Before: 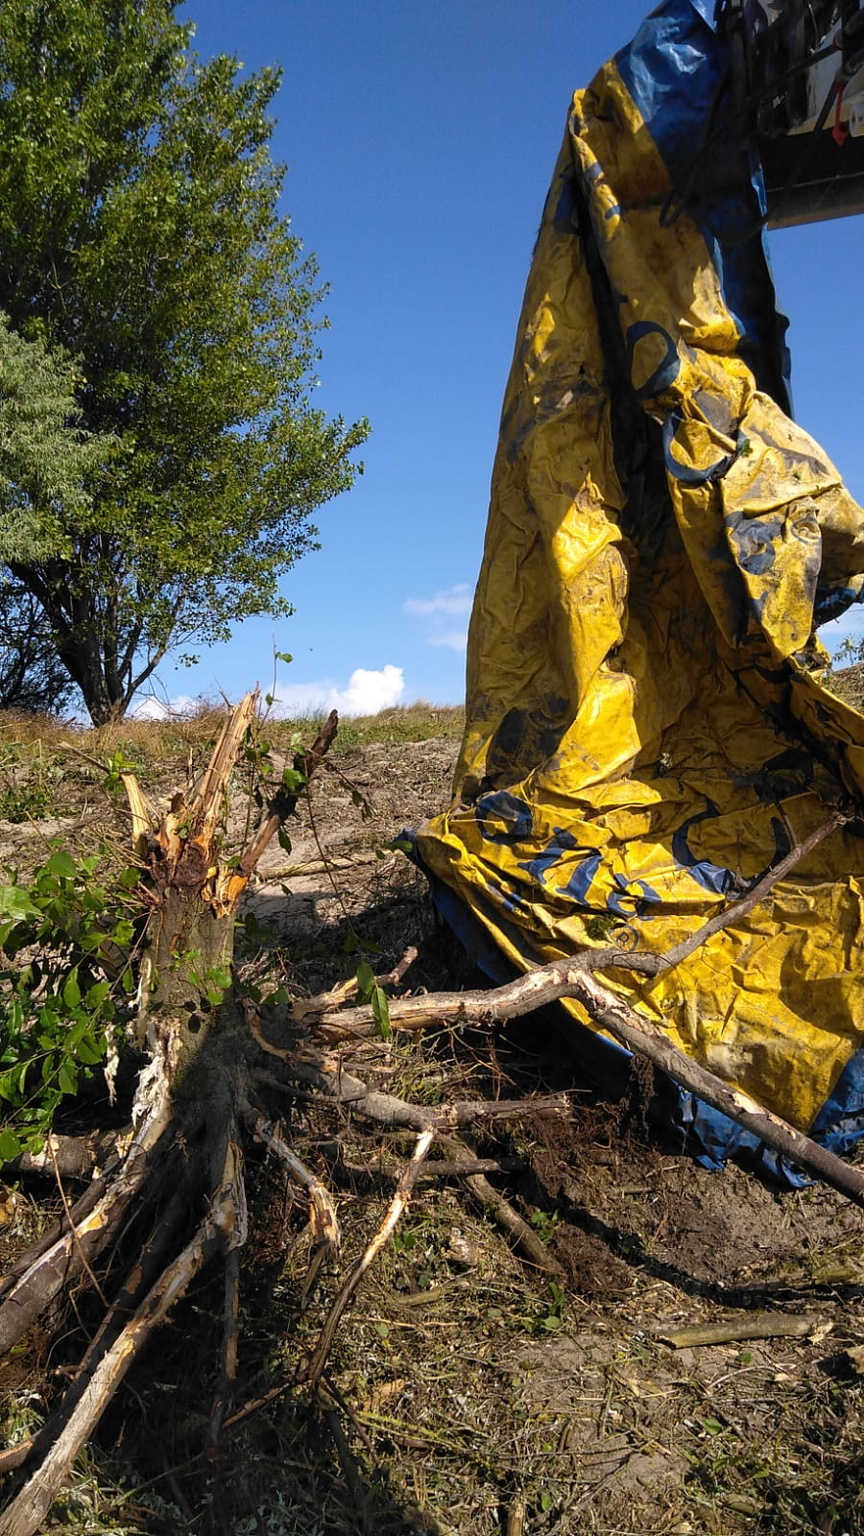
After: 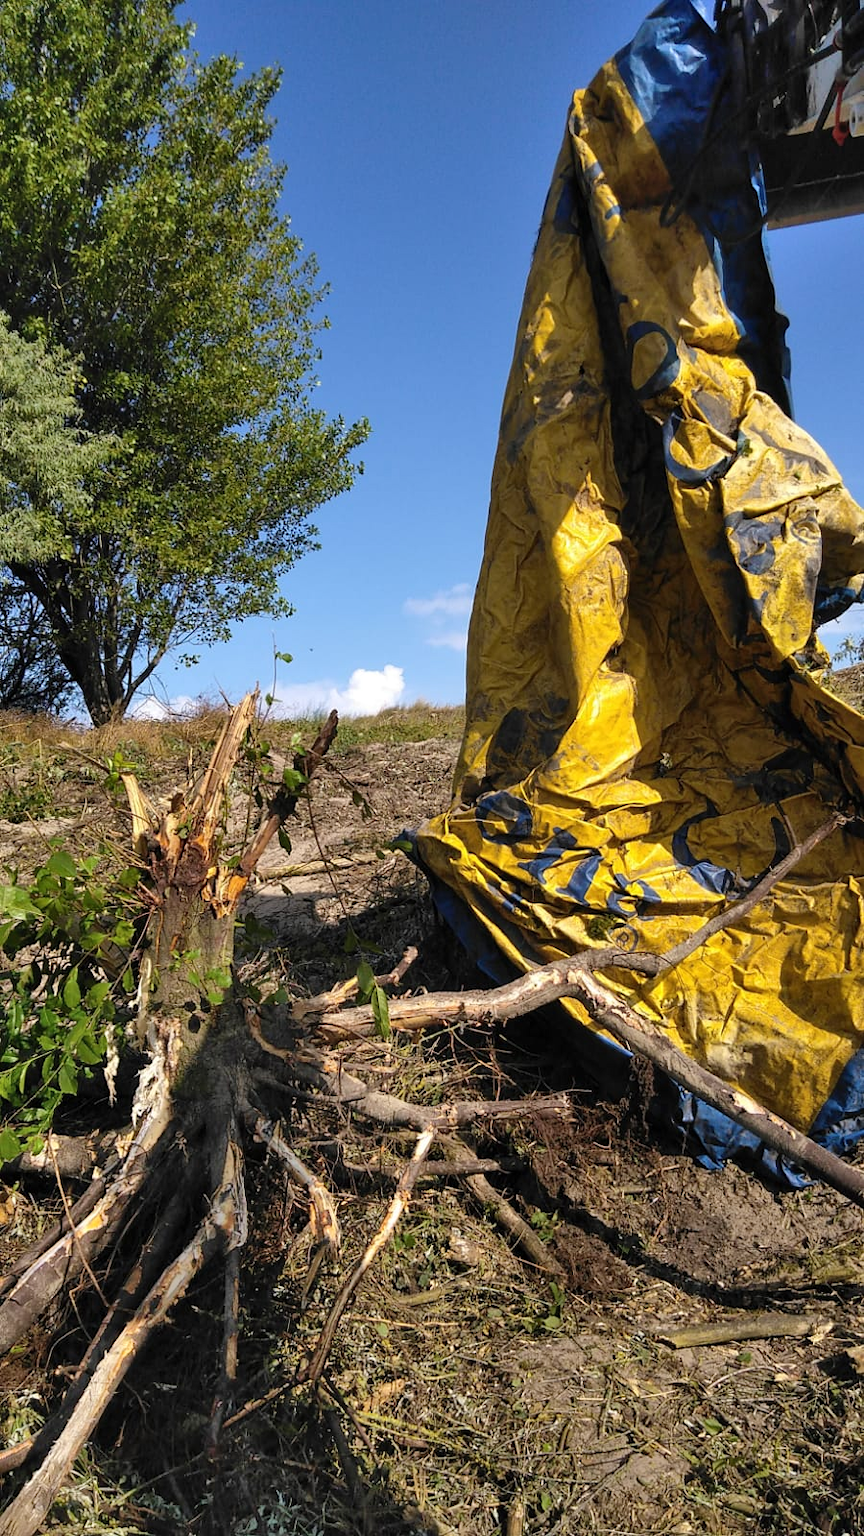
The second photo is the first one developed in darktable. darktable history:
shadows and highlights: shadows 58.46, soften with gaussian
